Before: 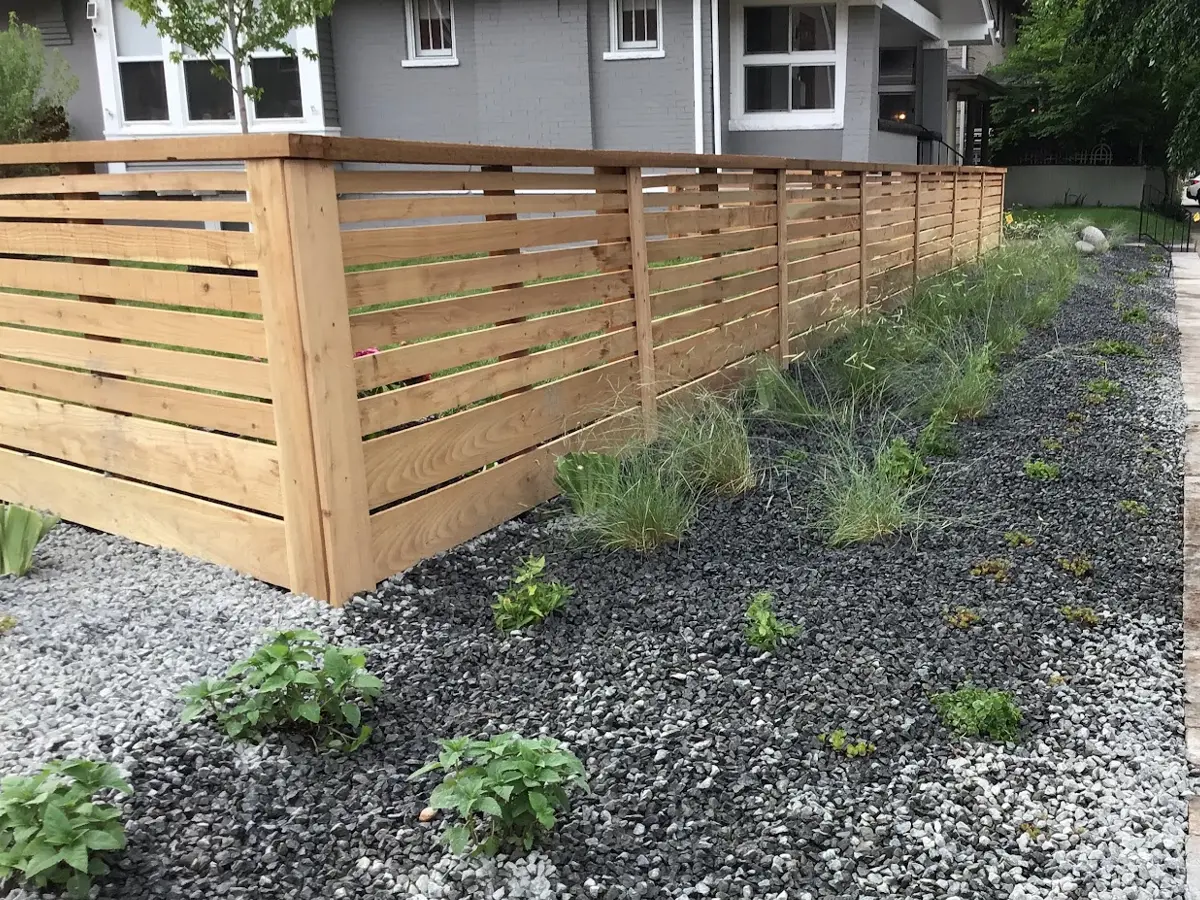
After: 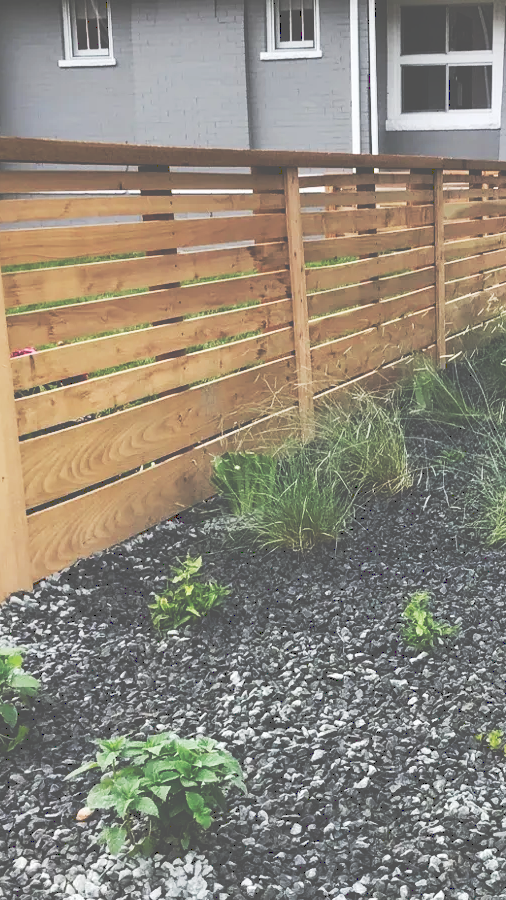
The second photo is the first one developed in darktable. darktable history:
crop: left 28.594%, right 29.168%
tone curve: curves: ch0 [(0, 0) (0.003, 0.334) (0.011, 0.338) (0.025, 0.338) (0.044, 0.338) (0.069, 0.339) (0.1, 0.342) (0.136, 0.343) (0.177, 0.349) (0.224, 0.36) (0.277, 0.385) (0.335, 0.42) (0.399, 0.465) (0.468, 0.535) (0.543, 0.632) (0.623, 0.73) (0.709, 0.814) (0.801, 0.879) (0.898, 0.935) (1, 1)], preserve colors none
